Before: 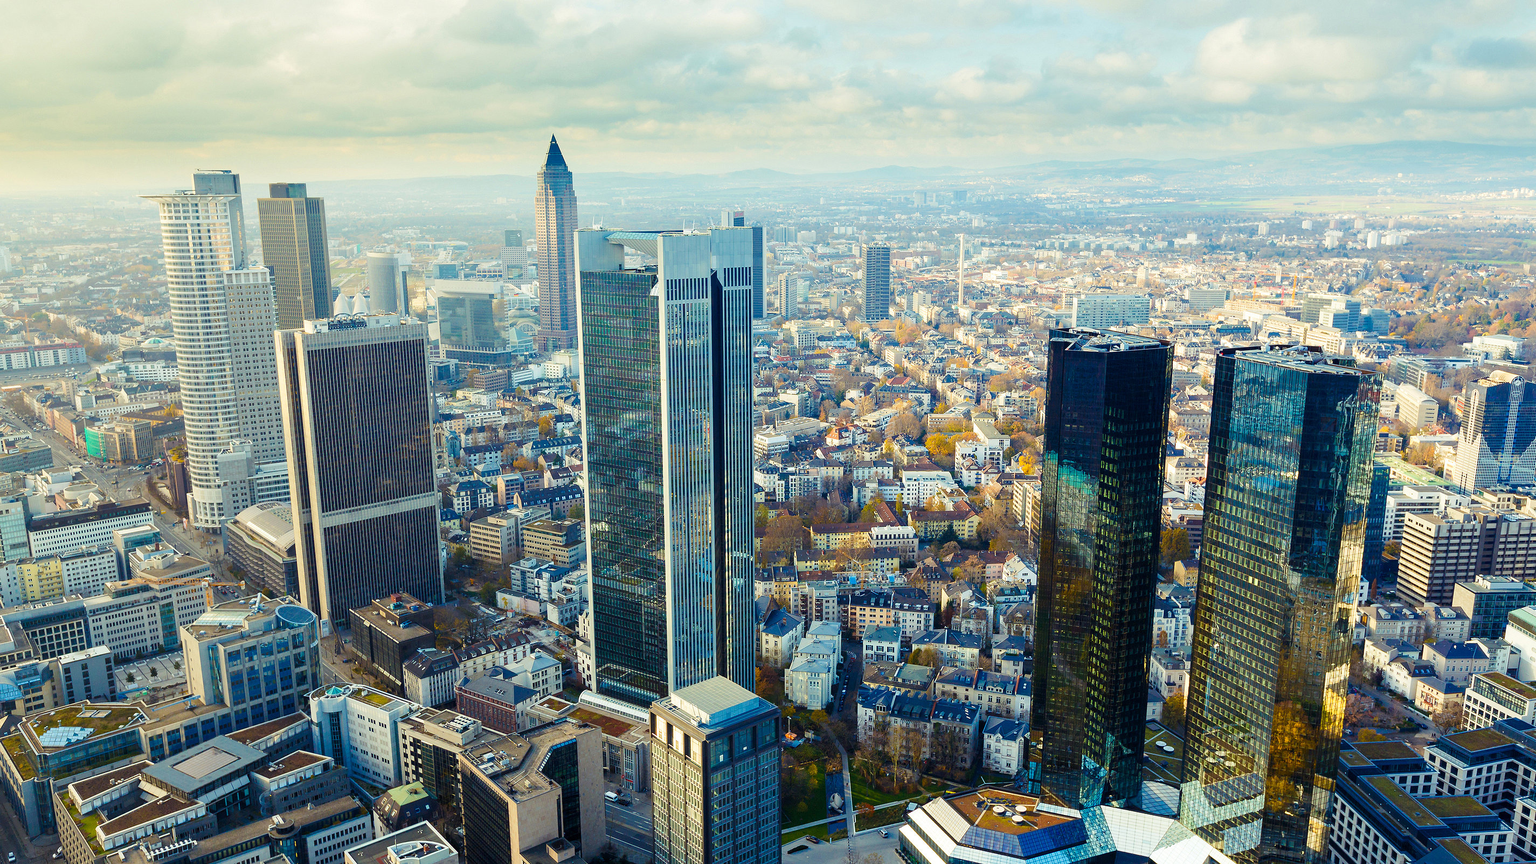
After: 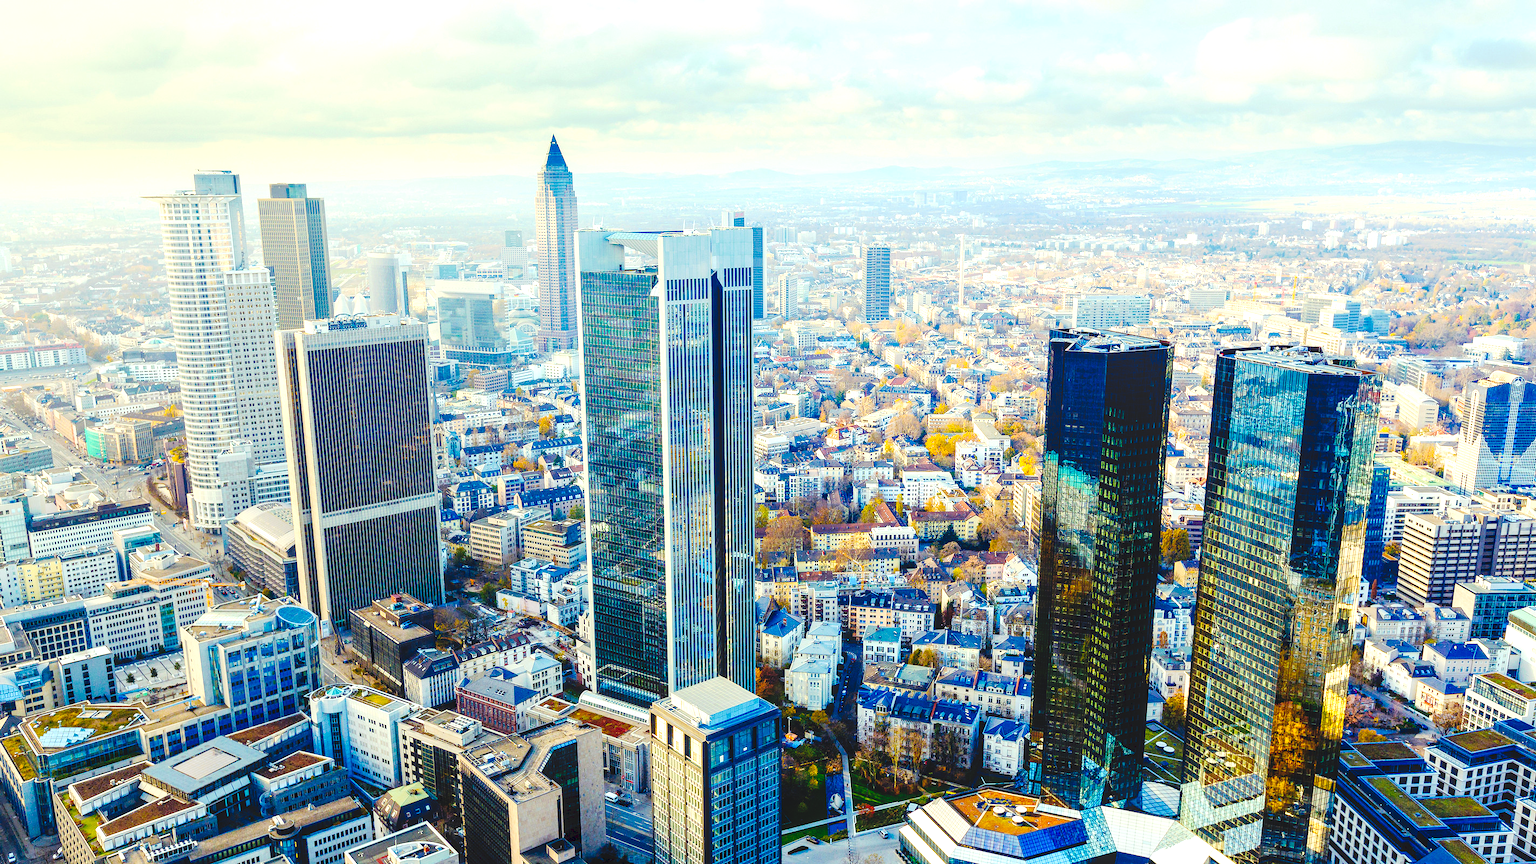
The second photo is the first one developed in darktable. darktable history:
local contrast: on, module defaults
tone curve: curves: ch0 [(0, 0) (0.003, 0.075) (0.011, 0.079) (0.025, 0.079) (0.044, 0.082) (0.069, 0.085) (0.1, 0.089) (0.136, 0.096) (0.177, 0.105) (0.224, 0.14) (0.277, 0.202) (0.335, 0.304) (0.399, 0.417) (0.468, 0.521) (0.543, 0.636) (0.623, 0.726) (0.709, 0.801) (0.801, 0.878) (0.898, 0.927) (1, 1)], preserve colors none
contrast brightness saturation: contrast 0.07, brightness 0.08, saturation 0.18
exposure: black level correction 0.001, exposure 0.5 EV, compensate exposure bias true, compensate highlight preservation false
